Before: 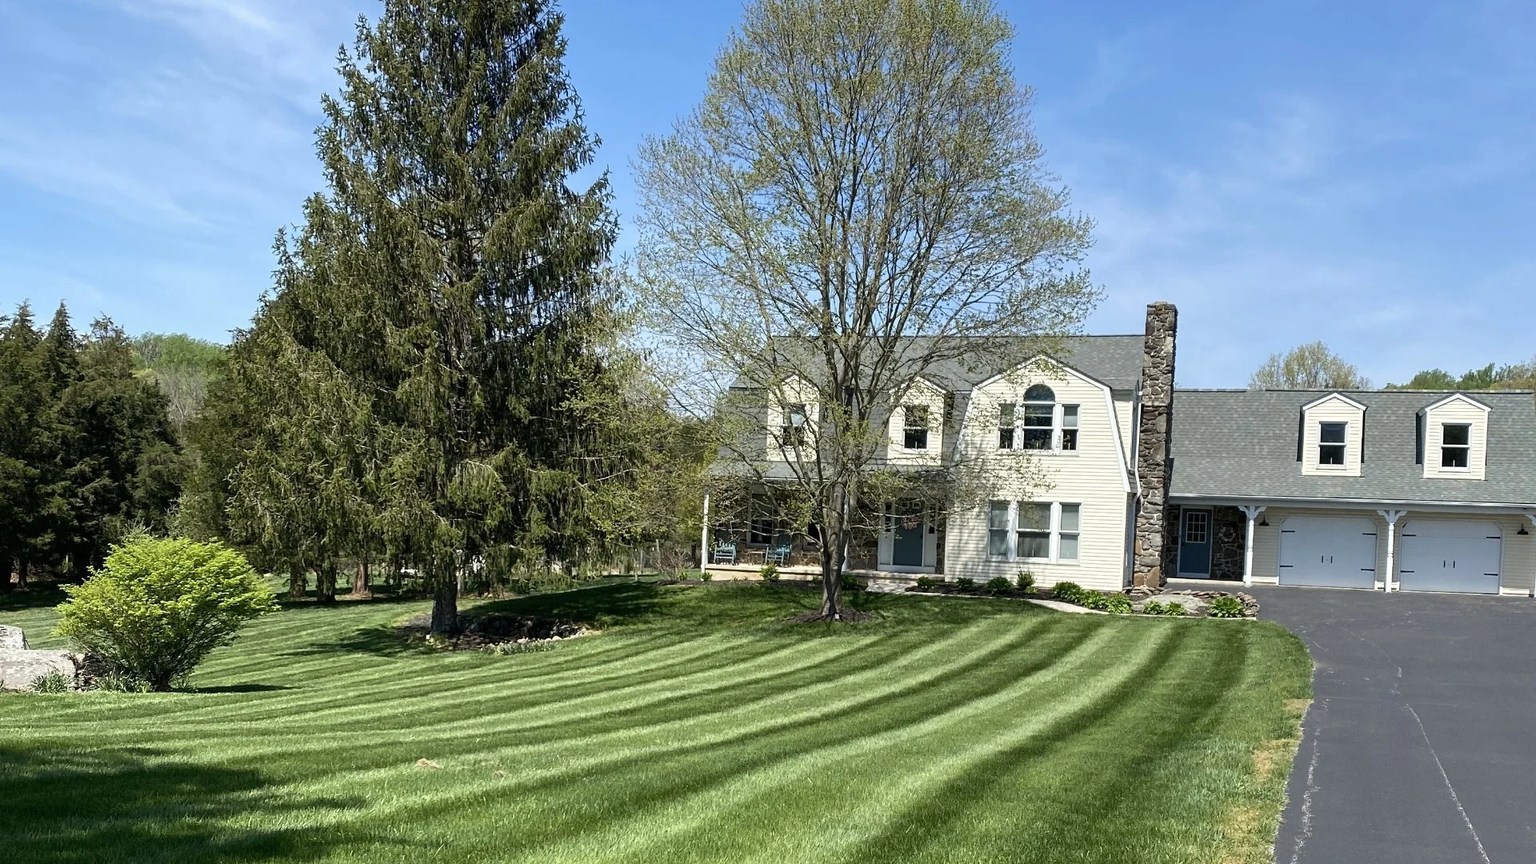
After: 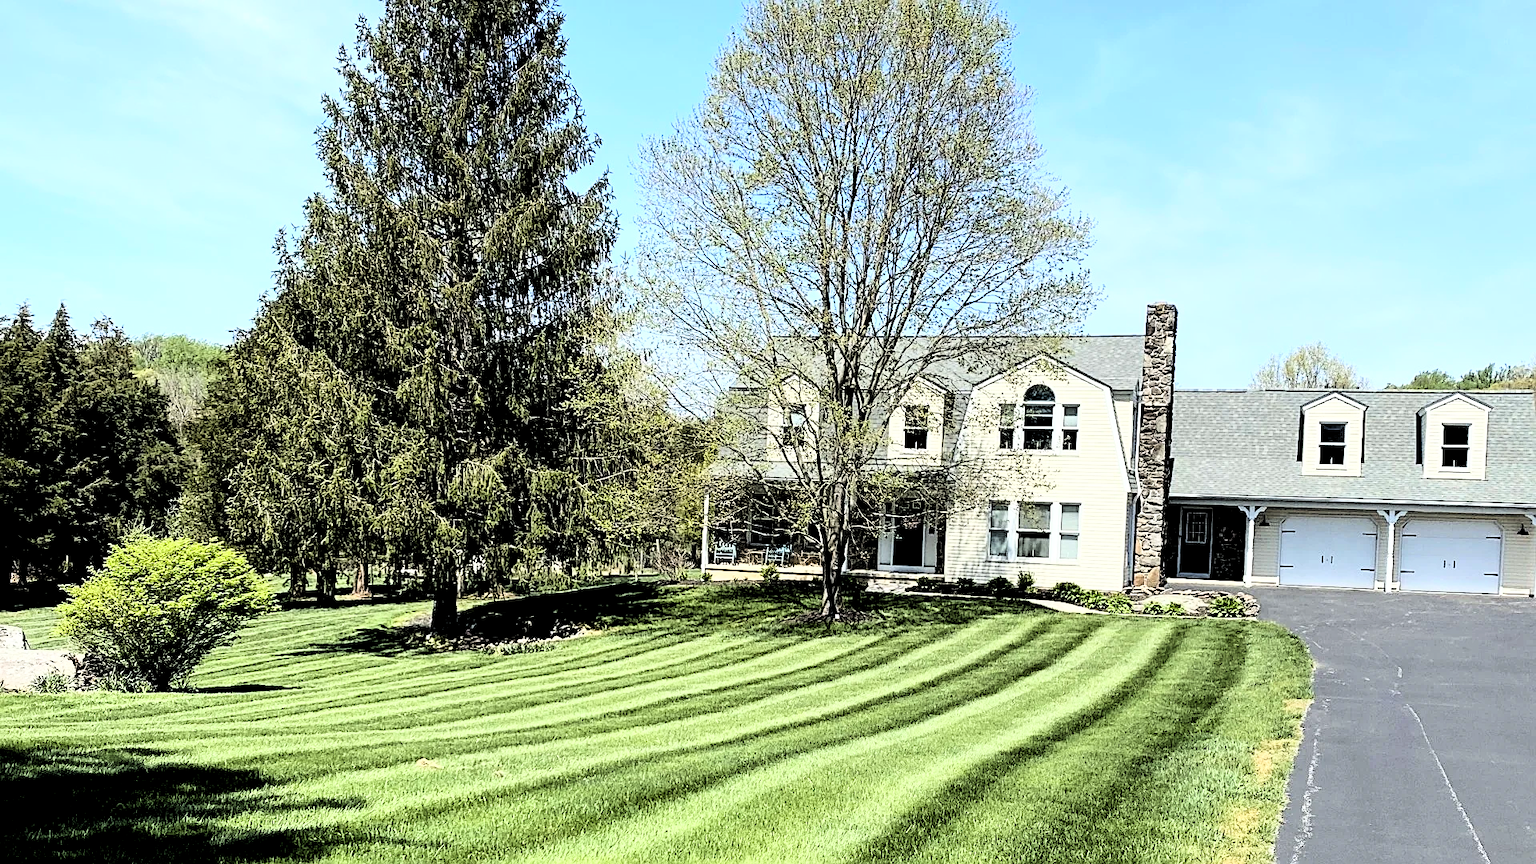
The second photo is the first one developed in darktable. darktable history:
sharpen: on, module defaults
base curve: curves: ch0 [(0, 0) (0.018, 0.026) (0.143, 0.37) (0.33, 0.731) (0.458, 0.853) (0.735, 0.965) (0.905, 0.986) (1, 1)]
white balance: emerald 1
rgb levels: levels [[0.034, 0.472, 0.904], [0, 0.5, 1], [0, 0.5, 1]]
